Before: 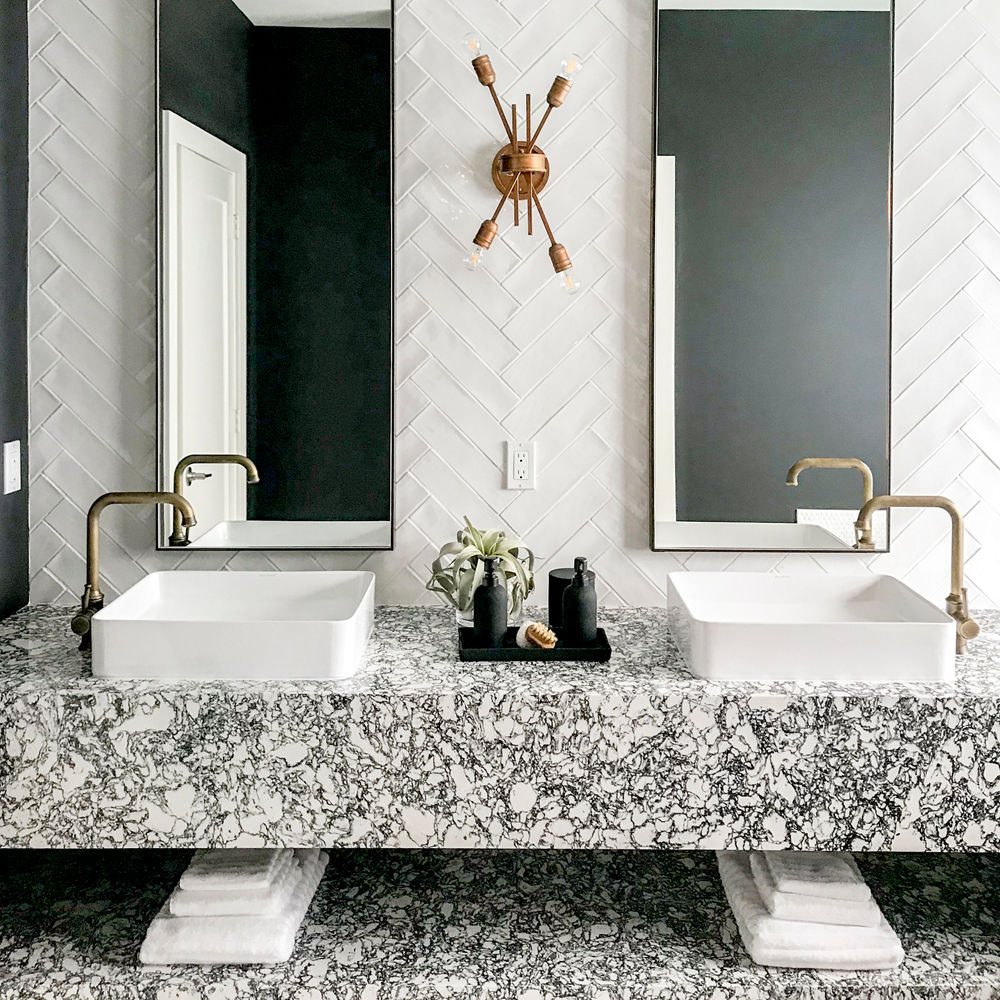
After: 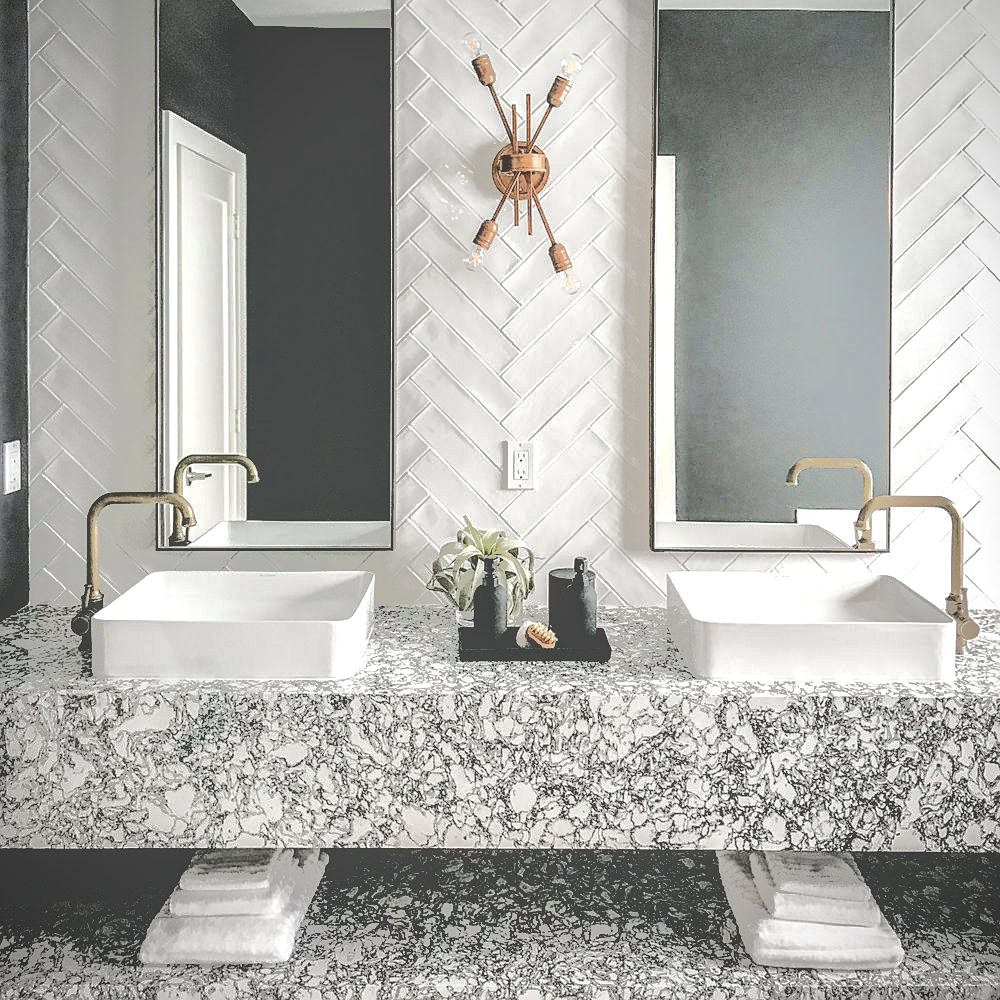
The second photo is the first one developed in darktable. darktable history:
shadows and highlights: radius 46.86, white point adjustment 6.52, compress 79.9%, soften with gaussian
exposure: black level correction -0.061, exposure -0.049 EV, compensate highlight preservation false
vignetting: fall-off radius 60.99%
sharpen: radius 1.245, amount 0.296, threshold 0.036
local contrast: on, module defaults
tone equalizer: -7 EV -0.629 EV, -6 EV 0.971 EV, -5 EV -0.46 EV, -4 EV 0.445 EV, -3 EV 0.441 EV, -2 EV 0.167 EV, -1 EV -0.15 EV, +0 EV -0.408 EV, edges refinement/feathering 500, mask exposure compensation -1.57 EV, preserve details no
